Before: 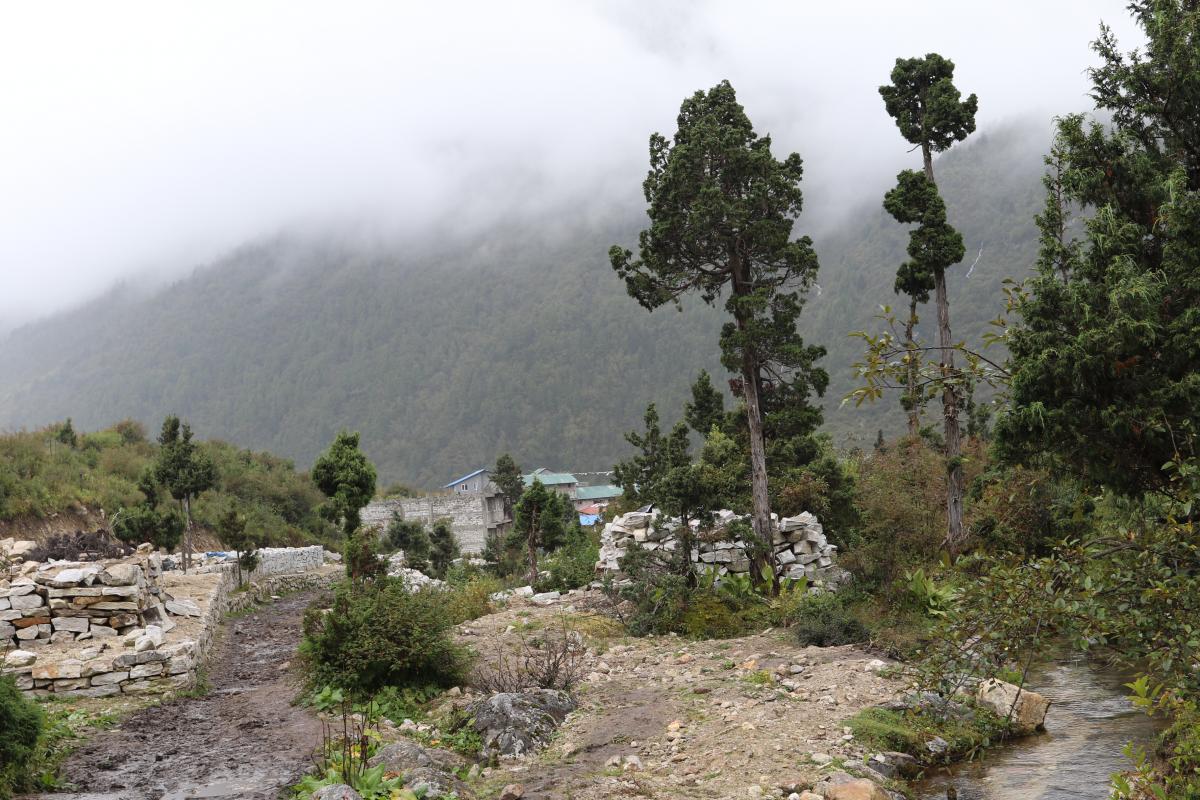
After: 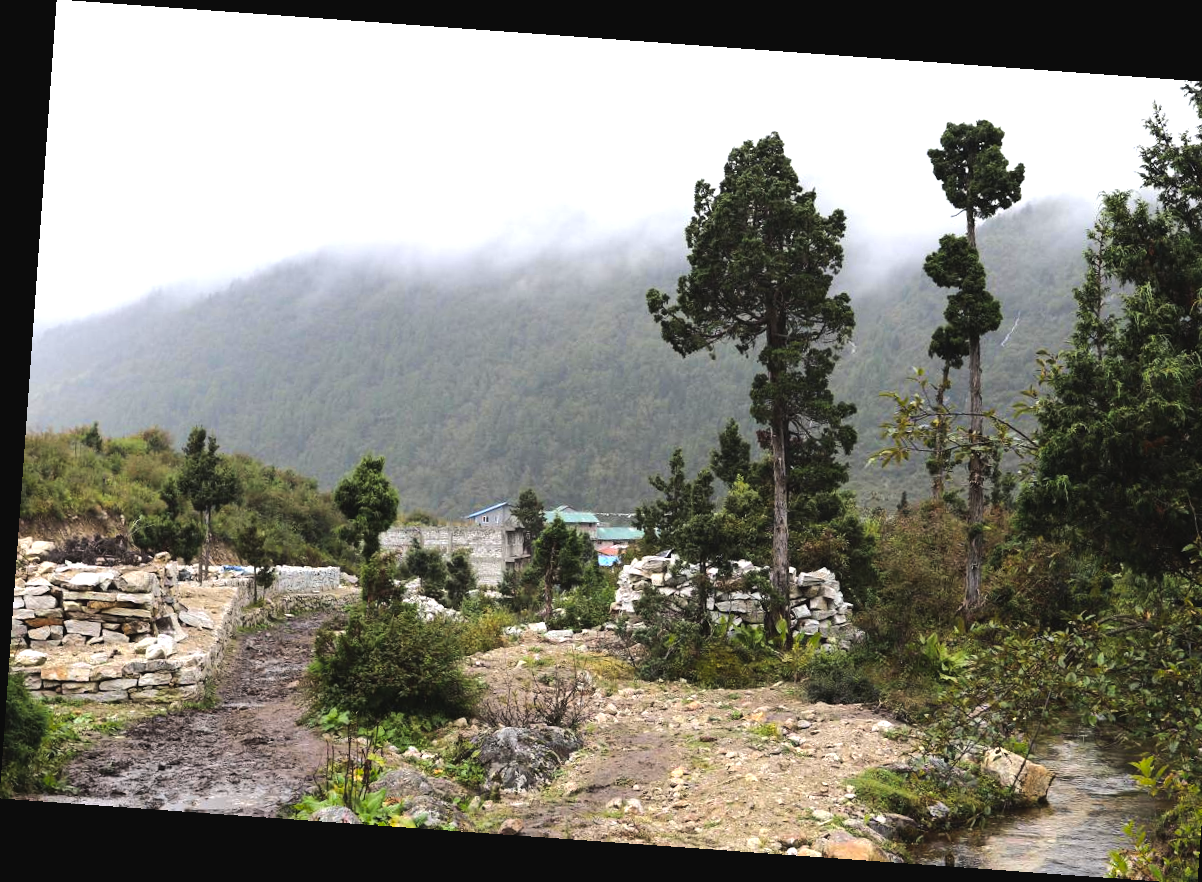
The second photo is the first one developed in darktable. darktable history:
crop: right 4.126%, bottom 0.031%
color balance rgb: global offset › luminance 0.71%, perceptual saturation grading › global saturation -11.5%, perceptual brilliance grading › highlights 17.77%, perceptual brilliance grading › mid-tones 31.71%, perceptual brilliance grading › shadows -31.01%, global vibrance 50%
rotate and perspective: rotation 4.1°, automatic cropping off
